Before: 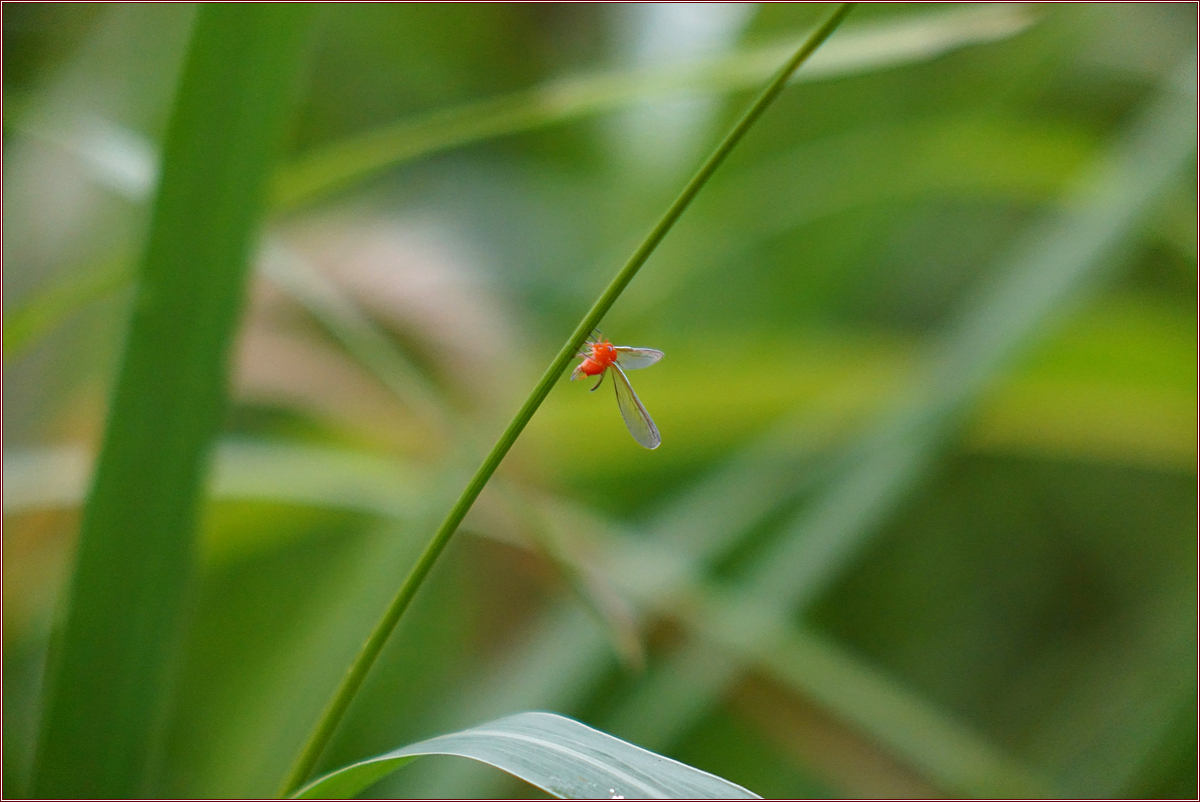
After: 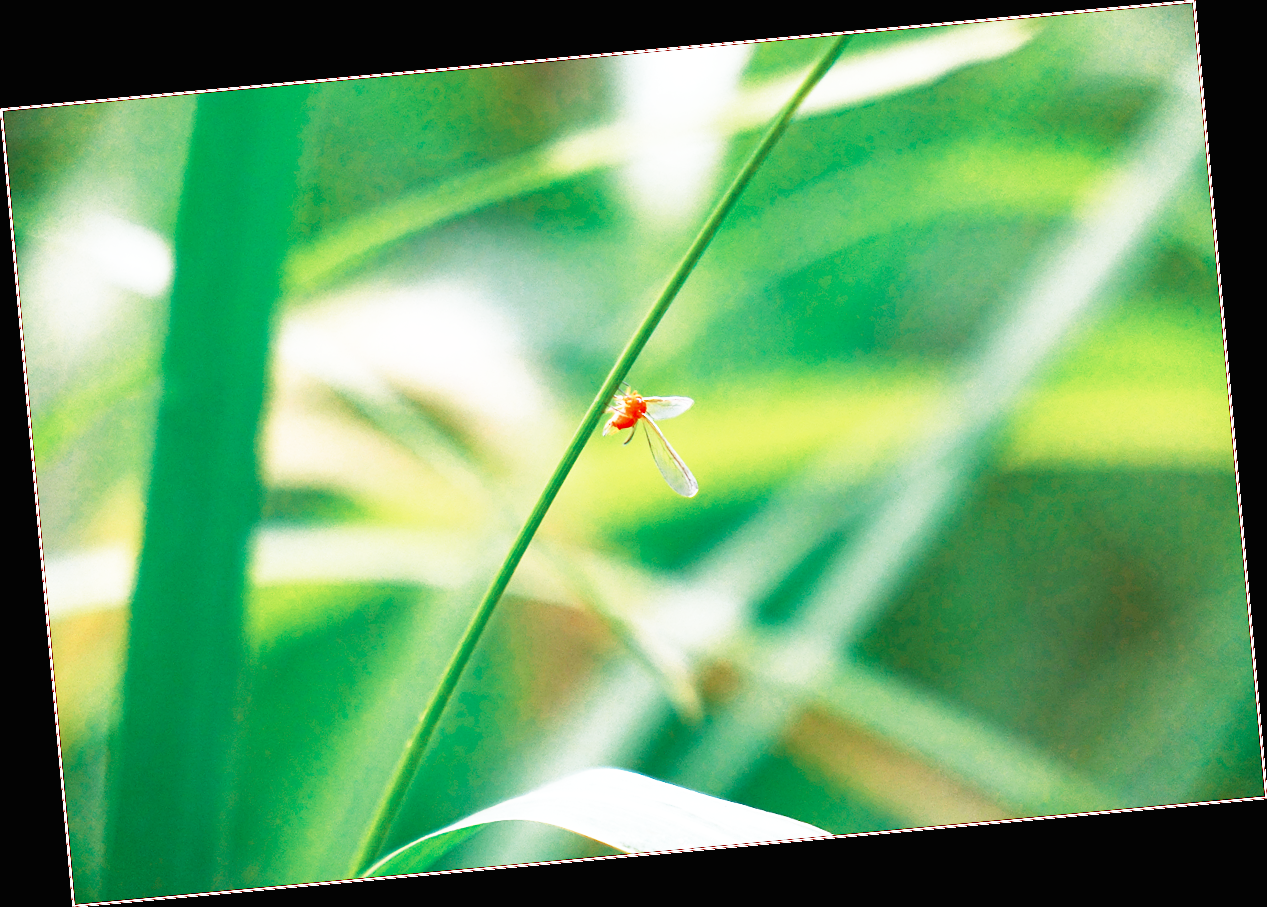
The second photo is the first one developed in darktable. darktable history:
rotate and perspective: rotation -5.2°, automatic cropping off
color zones: curves: ch0 [(0, 0.5) (0.125, 0.4) (0.25, 0.5) (0.375, 0.4) (0.5, 0.4) (0.625, 0.6) (0.75, 0.6) (0.875, 0.5)]; ch1 [(0, 0.4) (0.125, 0.5) (0.25, 0.4) (0.375, 0.4) (0.5, 0.4) (0.625, 0.4) (0.75, 0.5) (0.875, 0.4)]; ch2 [(0, 0.6) (0.125, 0.5) (0.25, 0.5) (0.375, 0.6) (0.5, 0.6) (0.625, 0.5) (0.75, 0.5) (0.875, 0.5)]
white balance: red 0.988, blue 1.017
base curve: curves: ch0 [(0, 0) (0.495, 0.917) (1, 1)], preserve colors none
exposure: black level correction 0, exposure 0.9 EV, compensate highlight preservation false
